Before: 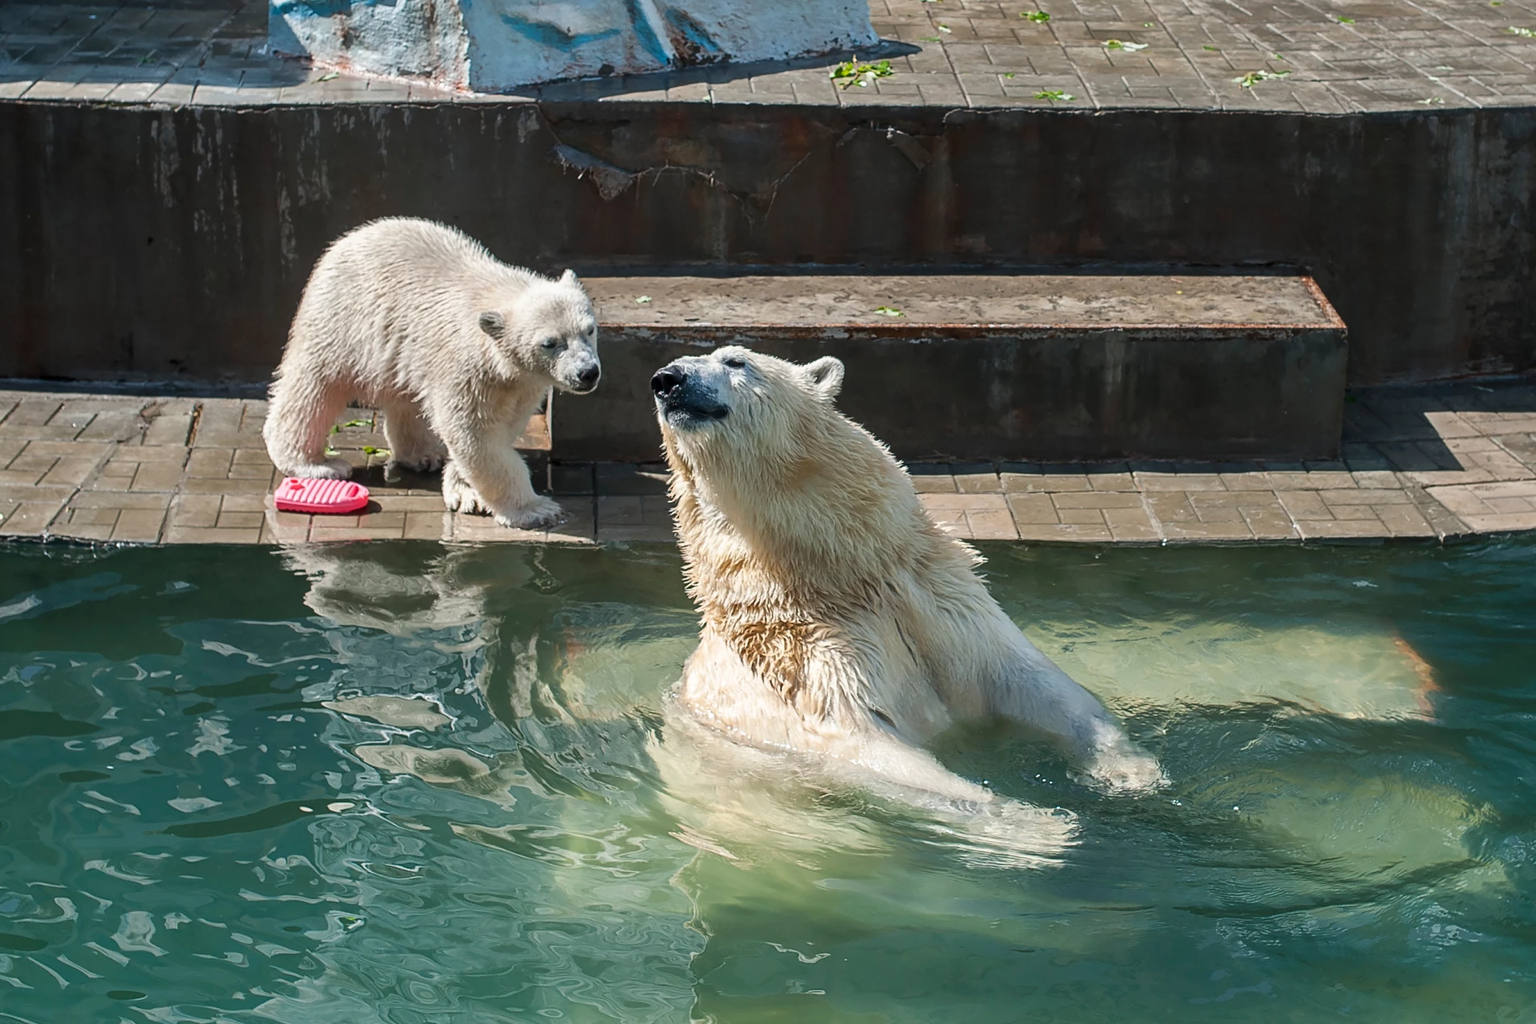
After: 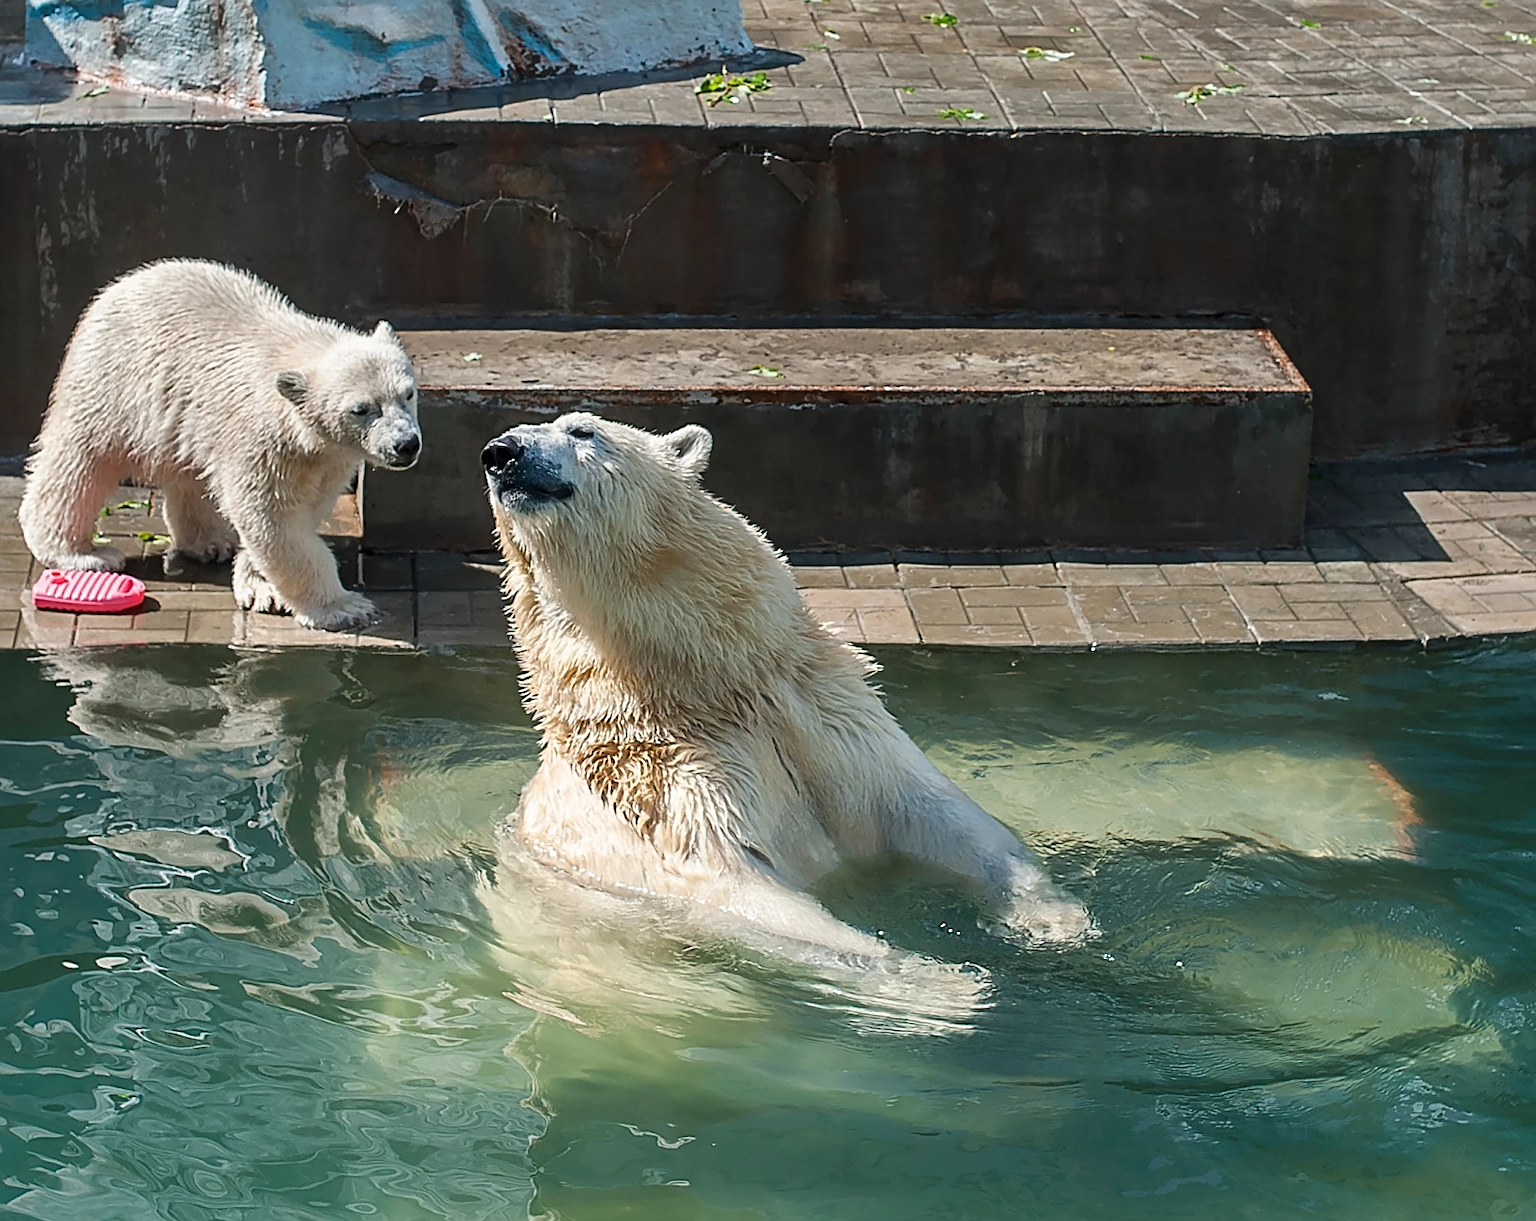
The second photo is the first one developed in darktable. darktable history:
sharpen: on, module defaults
crop: left 16.145%
